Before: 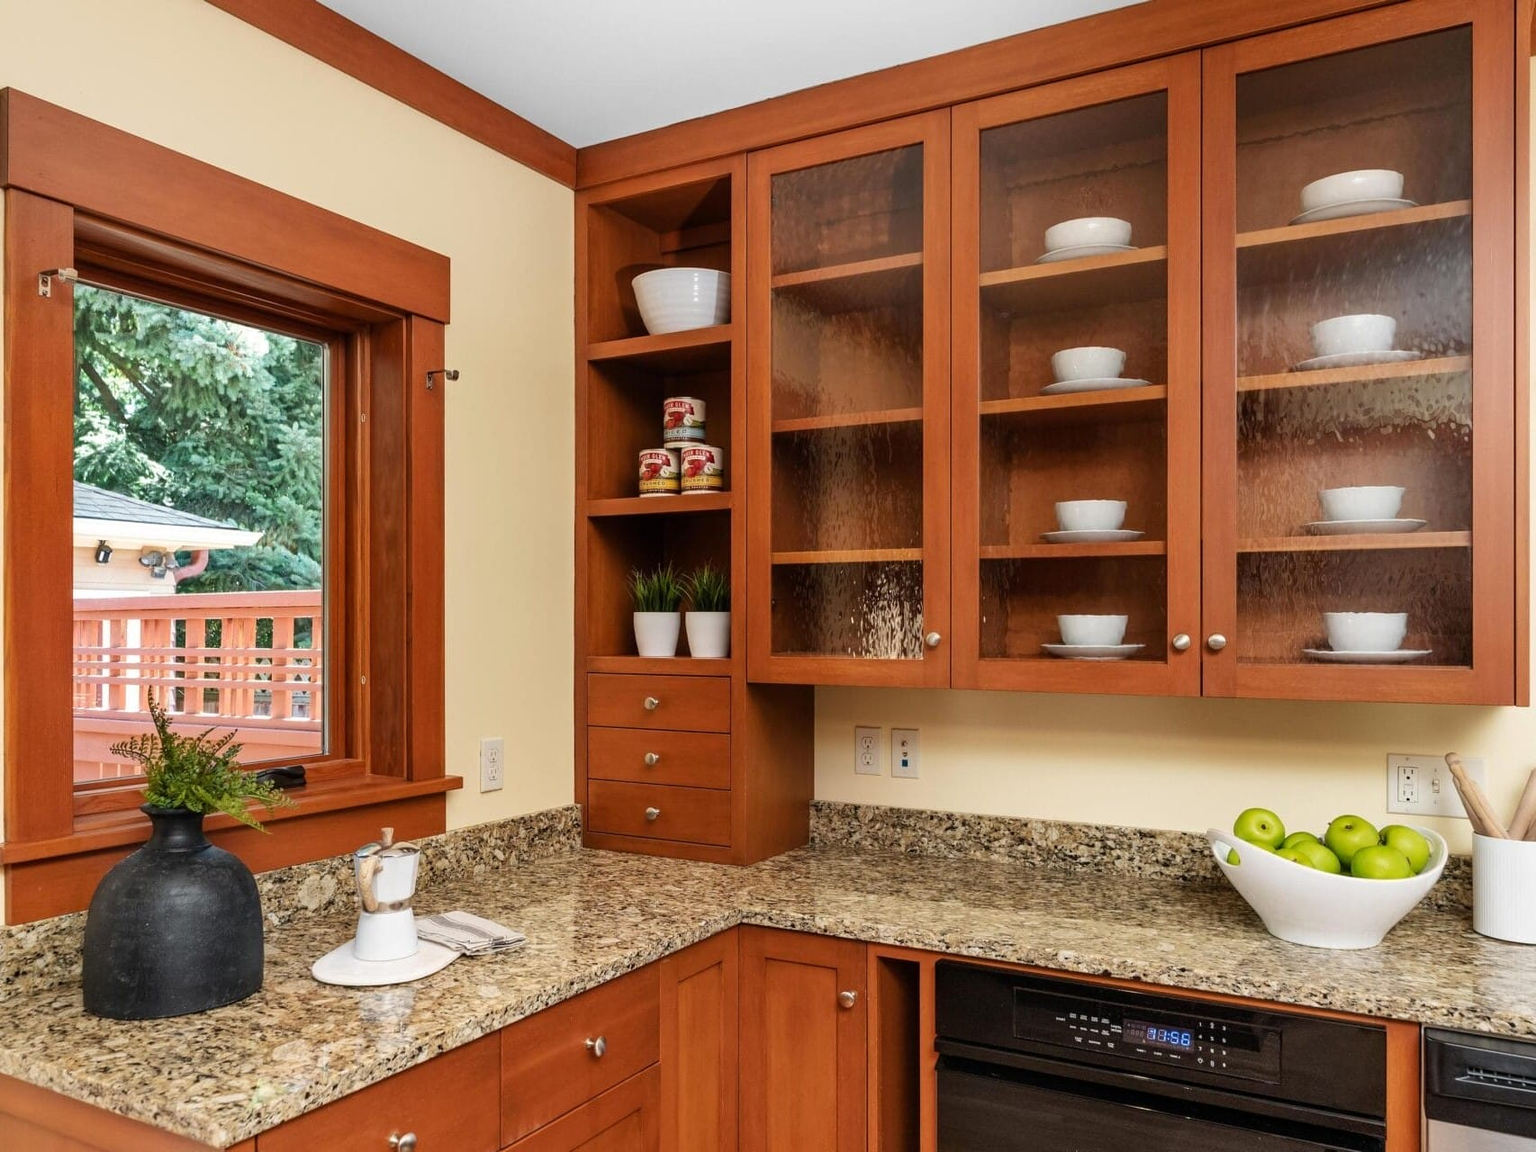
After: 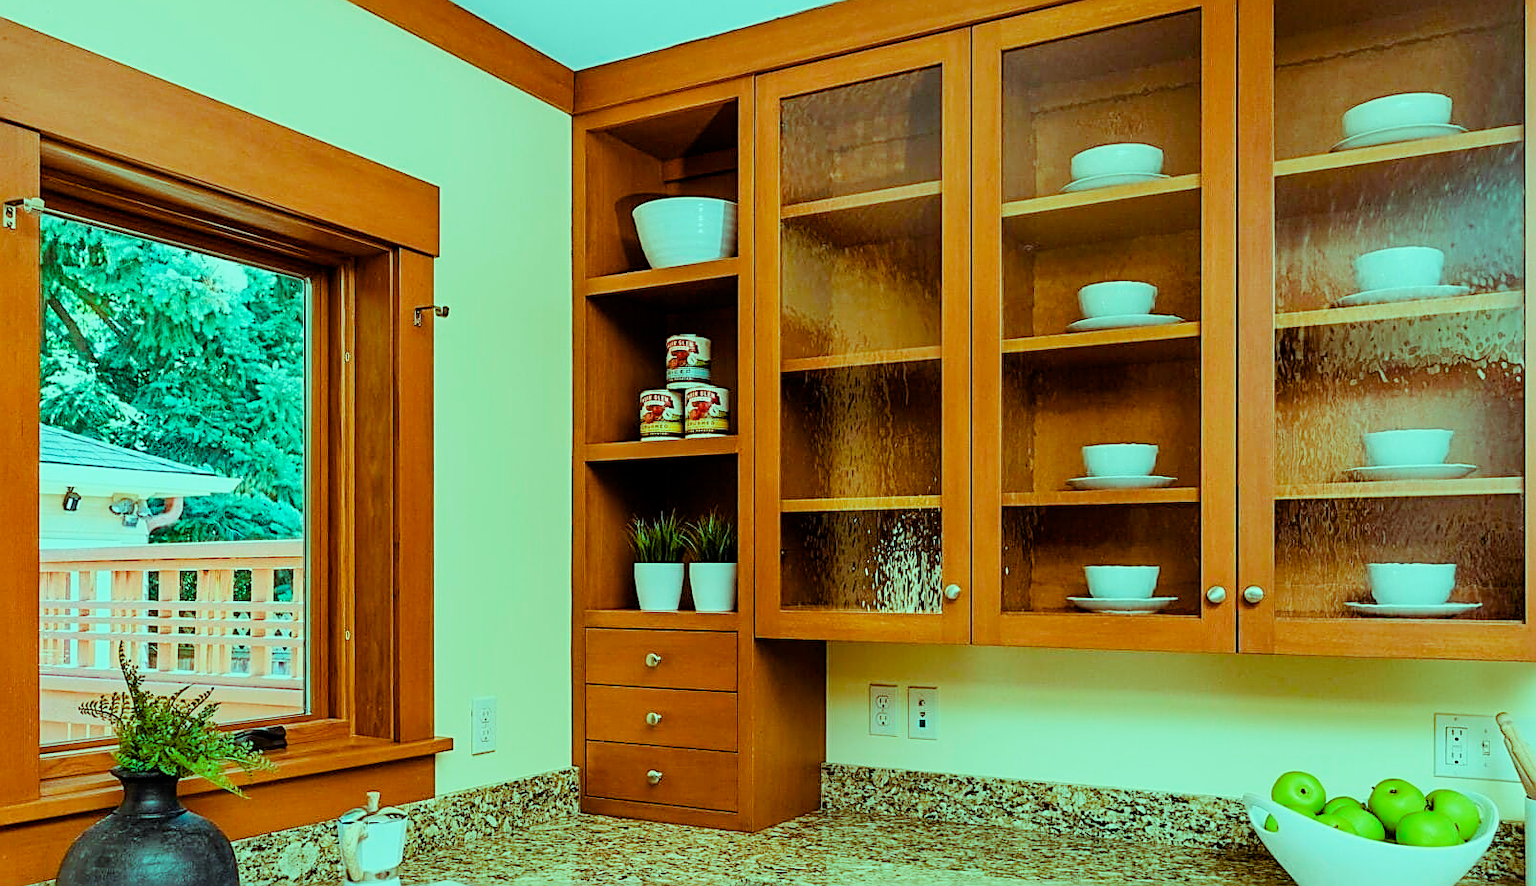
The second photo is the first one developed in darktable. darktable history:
crop: left 2.374%, top 7.154%, right 3.42%, bottom 20.361%
filmic rgb: black relative exposure -7.65 EV, white relative exposure 4.56 EV, threshold 3 EV, hardness 3.61, contrast 0.993, enable highlight reconstruction true
color balance rgb: shadows lift › luminance -9.742%, highlights gain › luminance 19.919%, highlights gain › chroma 13.17%, highlights gain › hue 174.38°, linear chroma grading › global chroma 15.037%, perceptual saturation grading › global saturation 27.623%, perceptual saturation grading › highlights -25.891%, perceptual saturation grading › shadows 23.956%
exposure: black level correction 0.001, exposure 0.498 EV, compensate highlight preservation false
sharpen: amount 0.904
